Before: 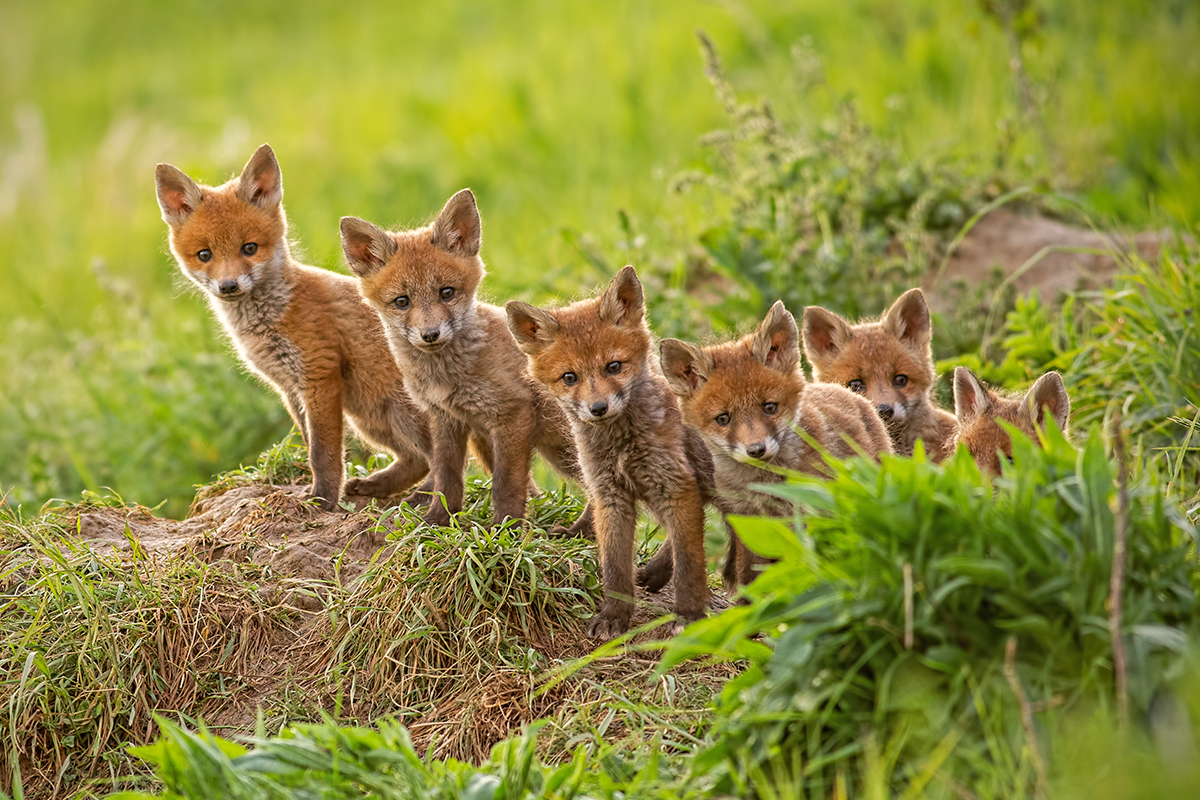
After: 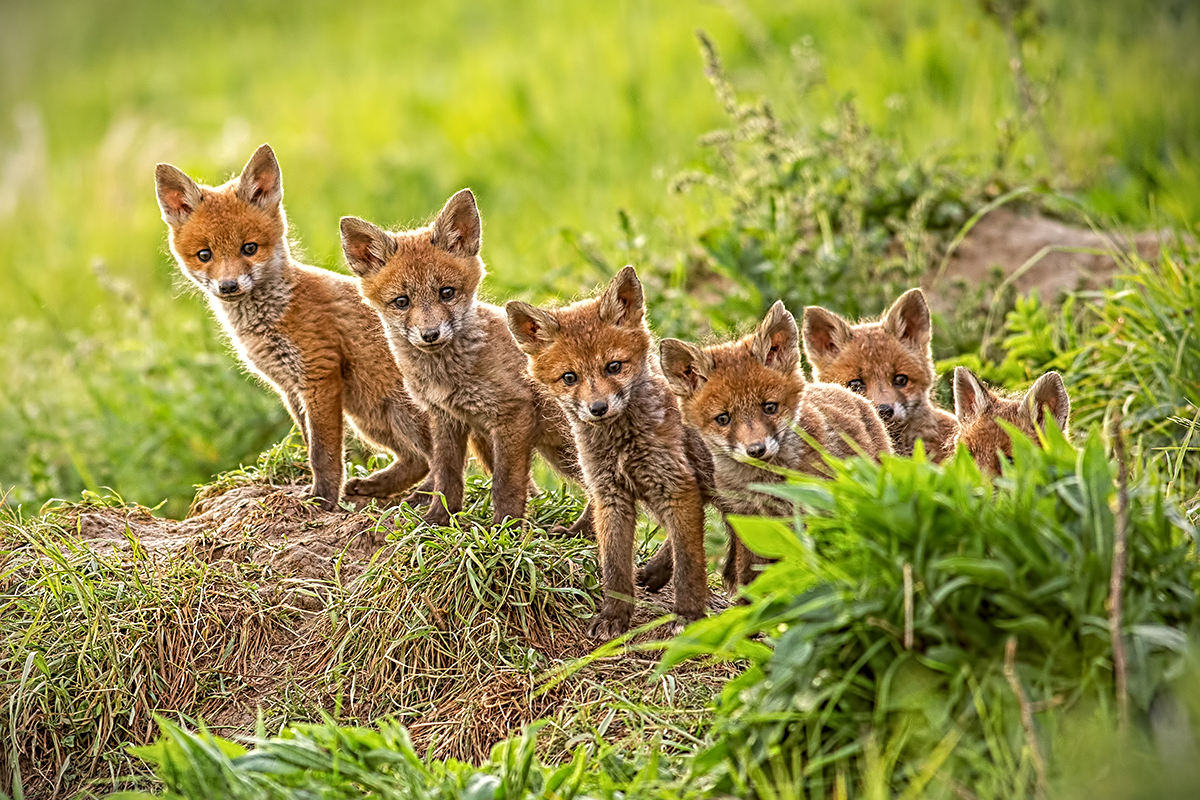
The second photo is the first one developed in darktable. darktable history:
exposure: exposure 0.197 EV, compensate highlight preservation false
sharpen: radius 2.767
local contrast: on, module defaults
vignetting: fall-off start 100%, brightness -0.406, saturation -0.3, width/height ratio 1.324, dithering 8-bit output, unbound false
